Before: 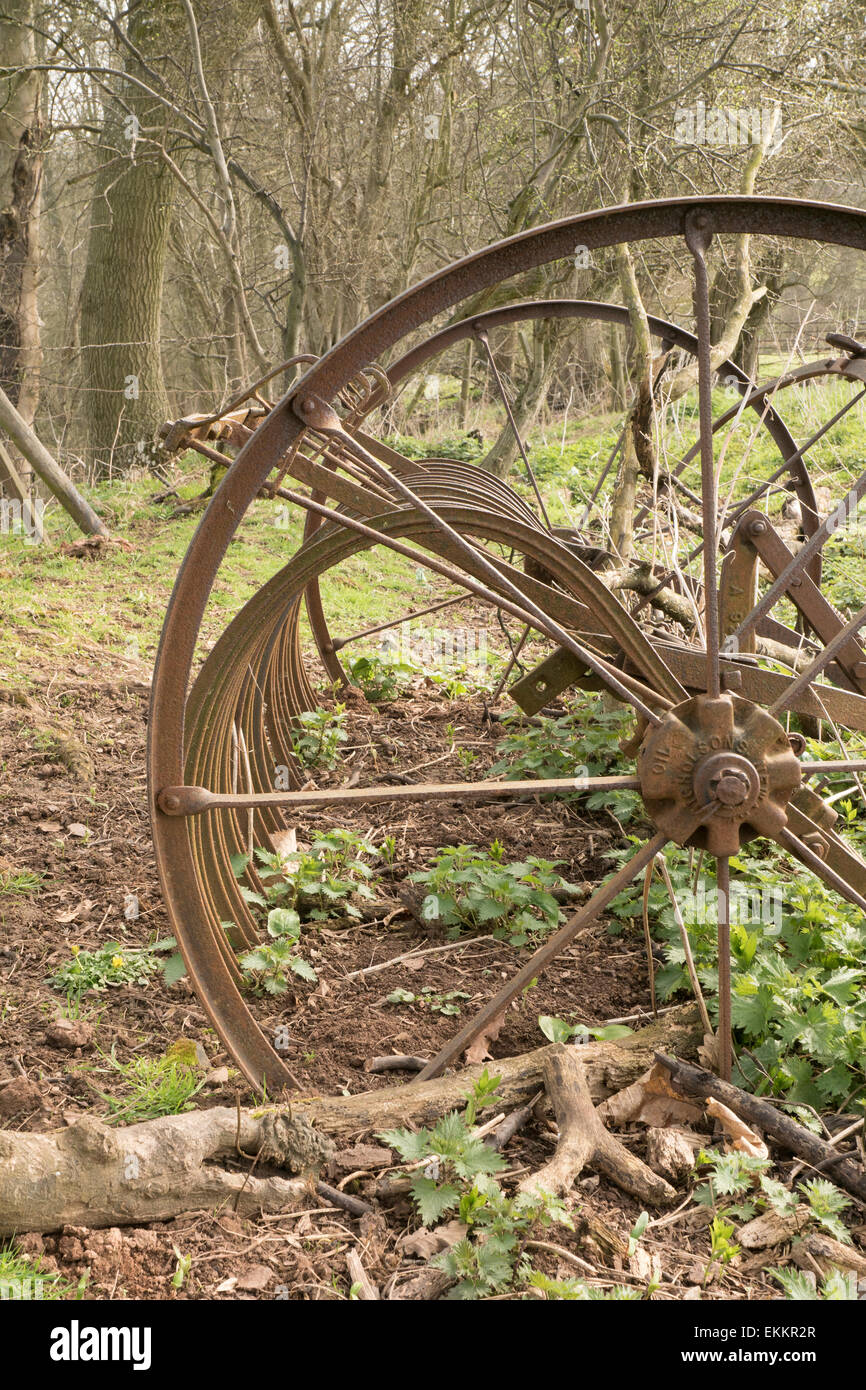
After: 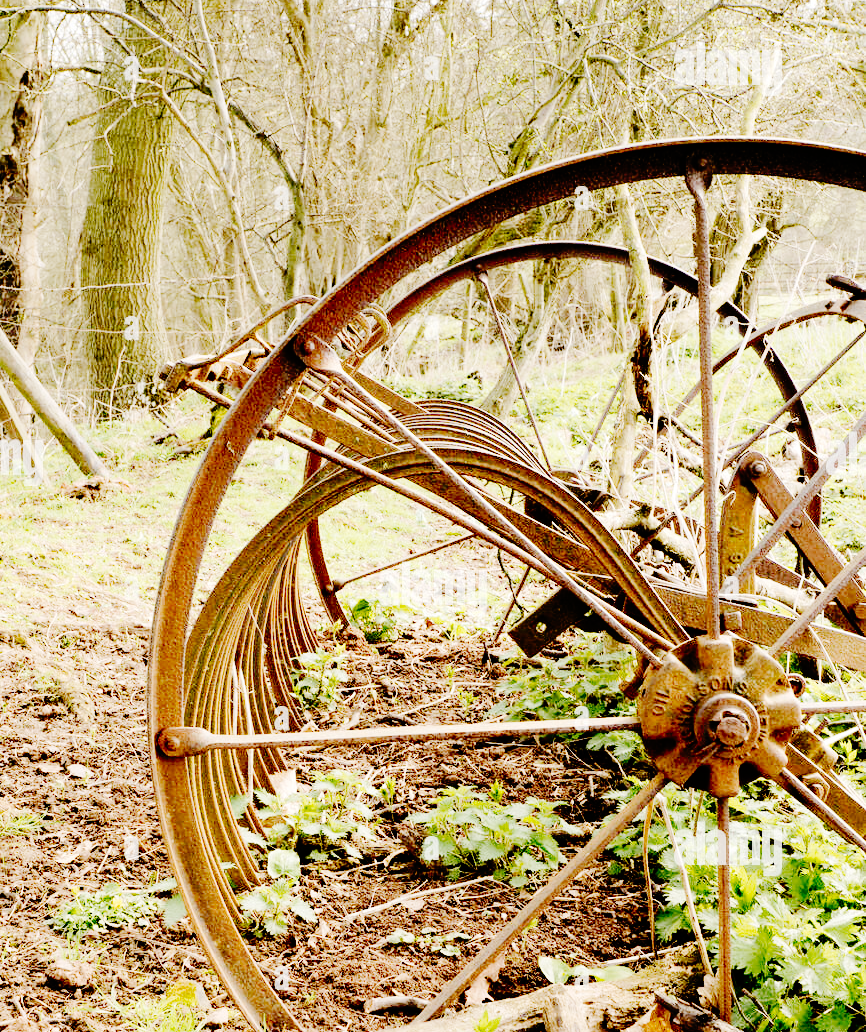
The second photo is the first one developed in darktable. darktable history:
base curve: curves: ch0 [(0, 0) (0.036, 0.01) (0.123, 0.254) (0.258, 0.504) (0.507, 0.748) (1, 1)], preserve colors none
tone equalizer: -8 EV -0.382 EV, -7 EV -0.378 EV, -6 EV -0.325 EV, -5 EV -0.236 EV, -3 EV 0.211 EV, -2 EV 0.362 EV, -1 EV 0.375 EV, +0 EV 0.439 EV, smoothing diameter 2%, edges refinement/feathering 24.71, mask exposure compensation -1.57 EV, filter diffusion 5
tone curve: curves: ch0 [(0, 0) (0.105, 0.044) (0.195, 0.128) (0.283, 0.283) (0.384, 0.404) (0.485, 0.531) (0.635, 0.7) (0.832, 0.858) (1, 0.977)]; ch1 [(0, 0) (0.161, 0.092) (0.35, 0.33) (0.379, 0.401) (0.448, 0.478) (0.498, 0.503) (0.531, 0.537) (0.586, 0.563) (0.687, 0.648) (1, 1)]; ch2 [(0, 0) (0.359, 0.372) (0.437, 0.437) (0.483, 0.484) (0.53, 0.515) (0.556, 0.553) (0.635, 0.589) (1, 1)], preserve colors none
crop: top 4.266%, bottom 21.479%
